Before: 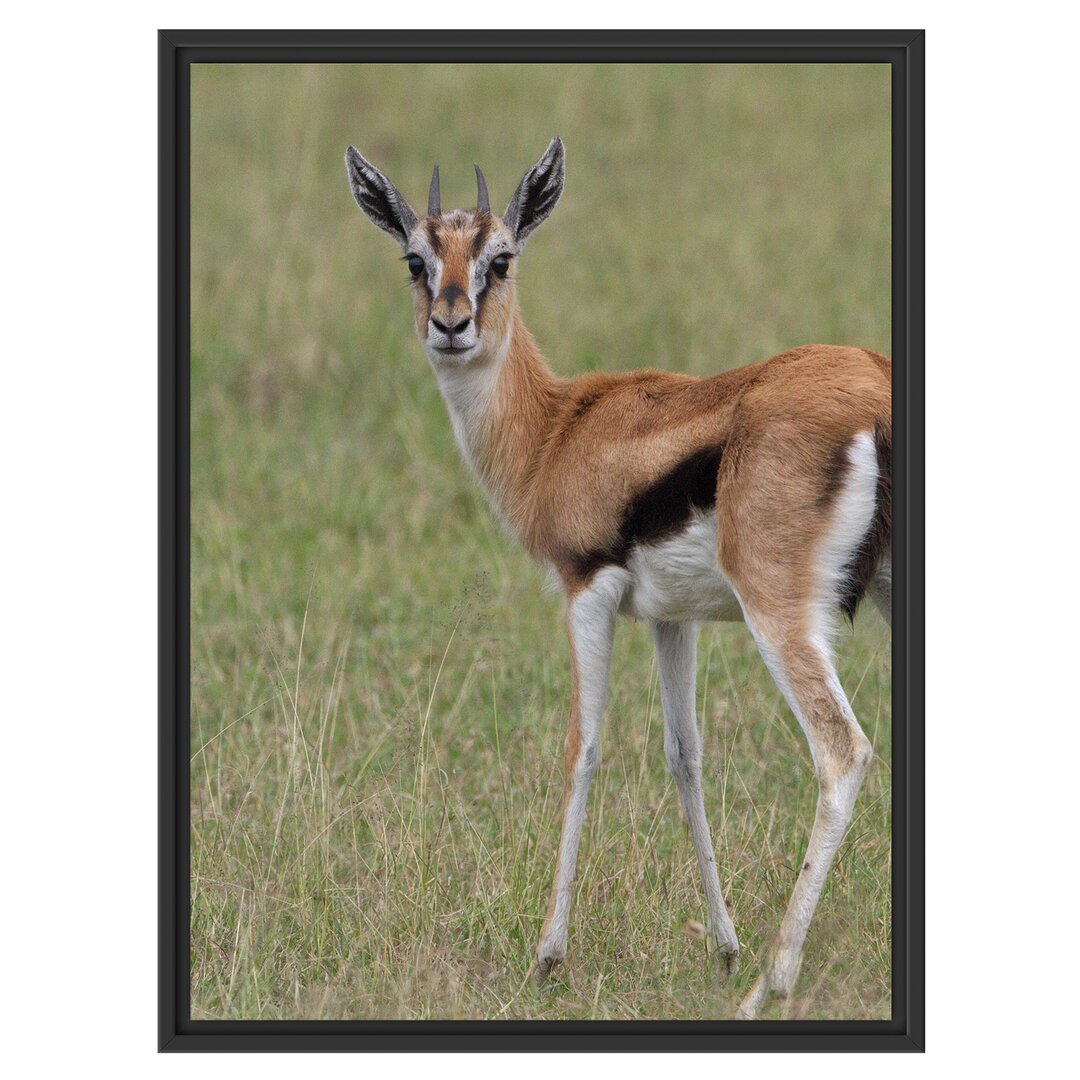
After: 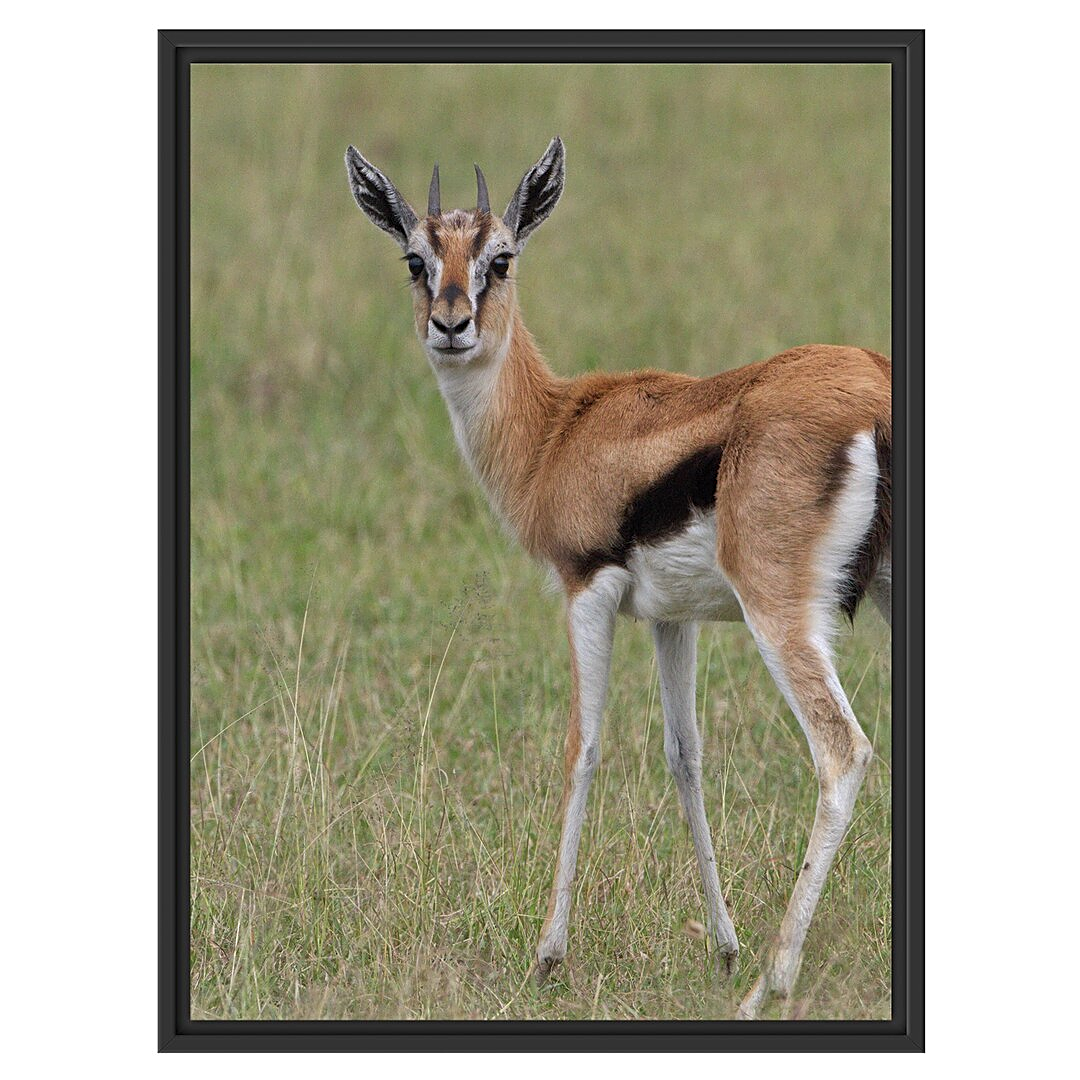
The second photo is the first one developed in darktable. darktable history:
sharpen: on, module defaults
levels: gray 59.35%
